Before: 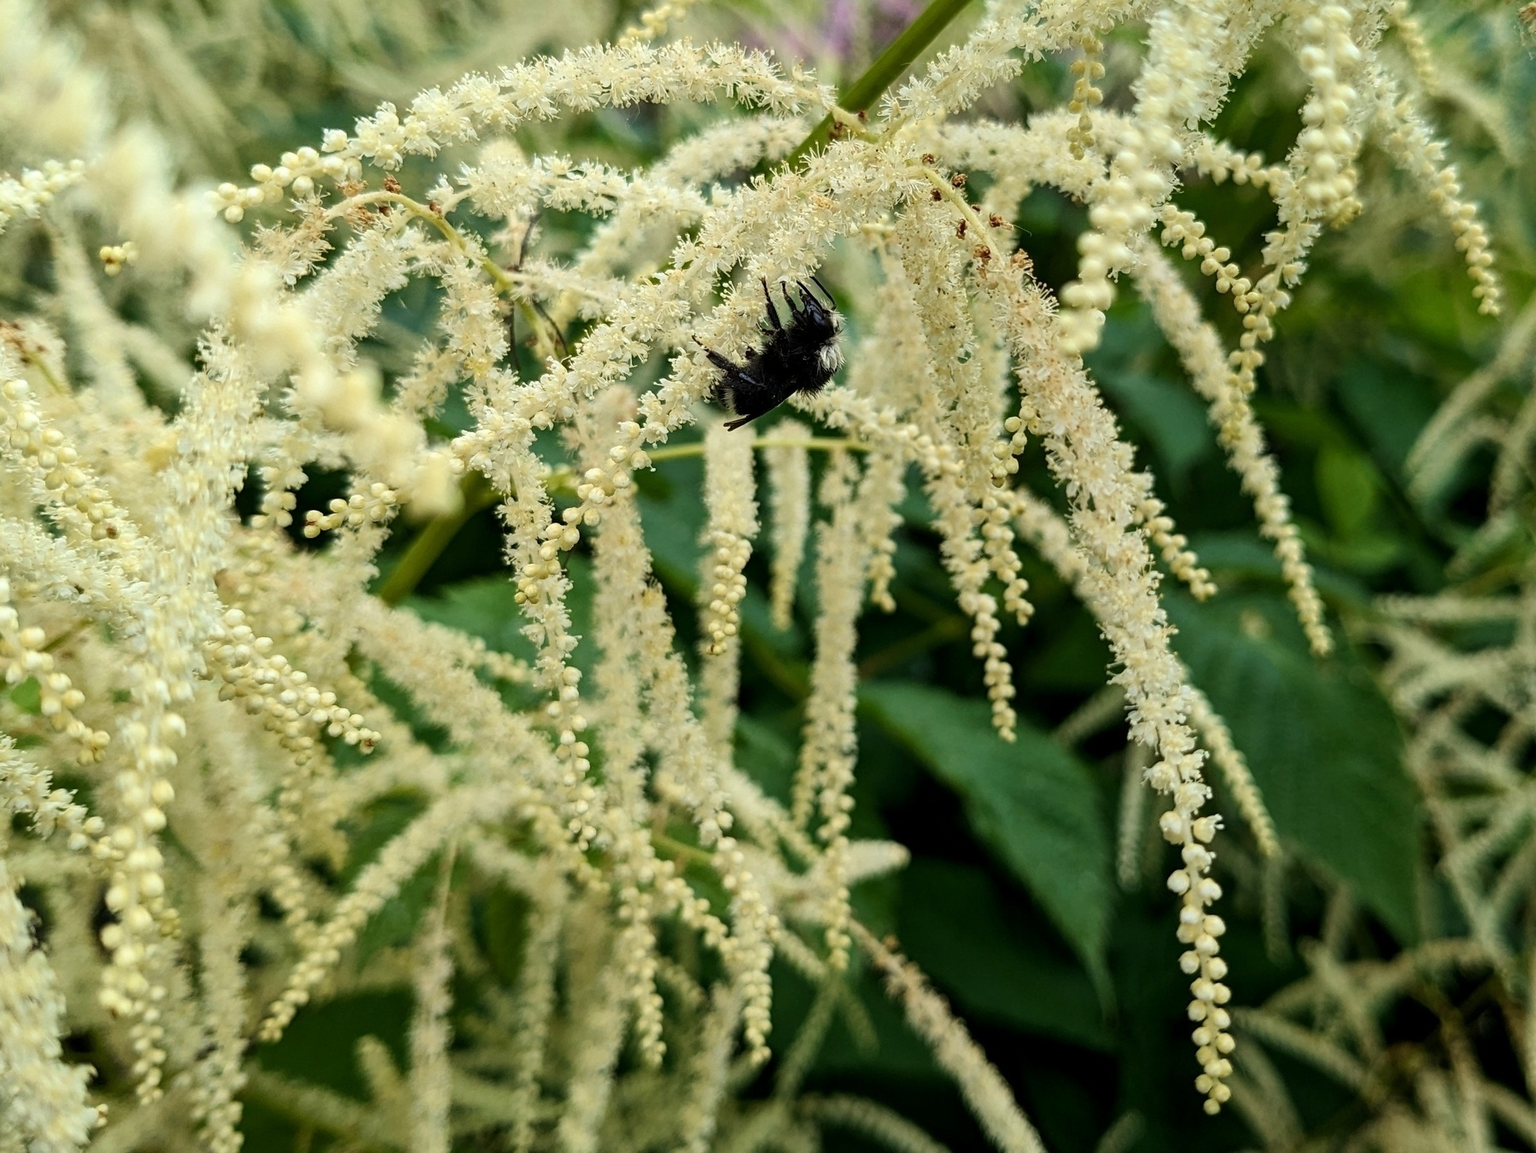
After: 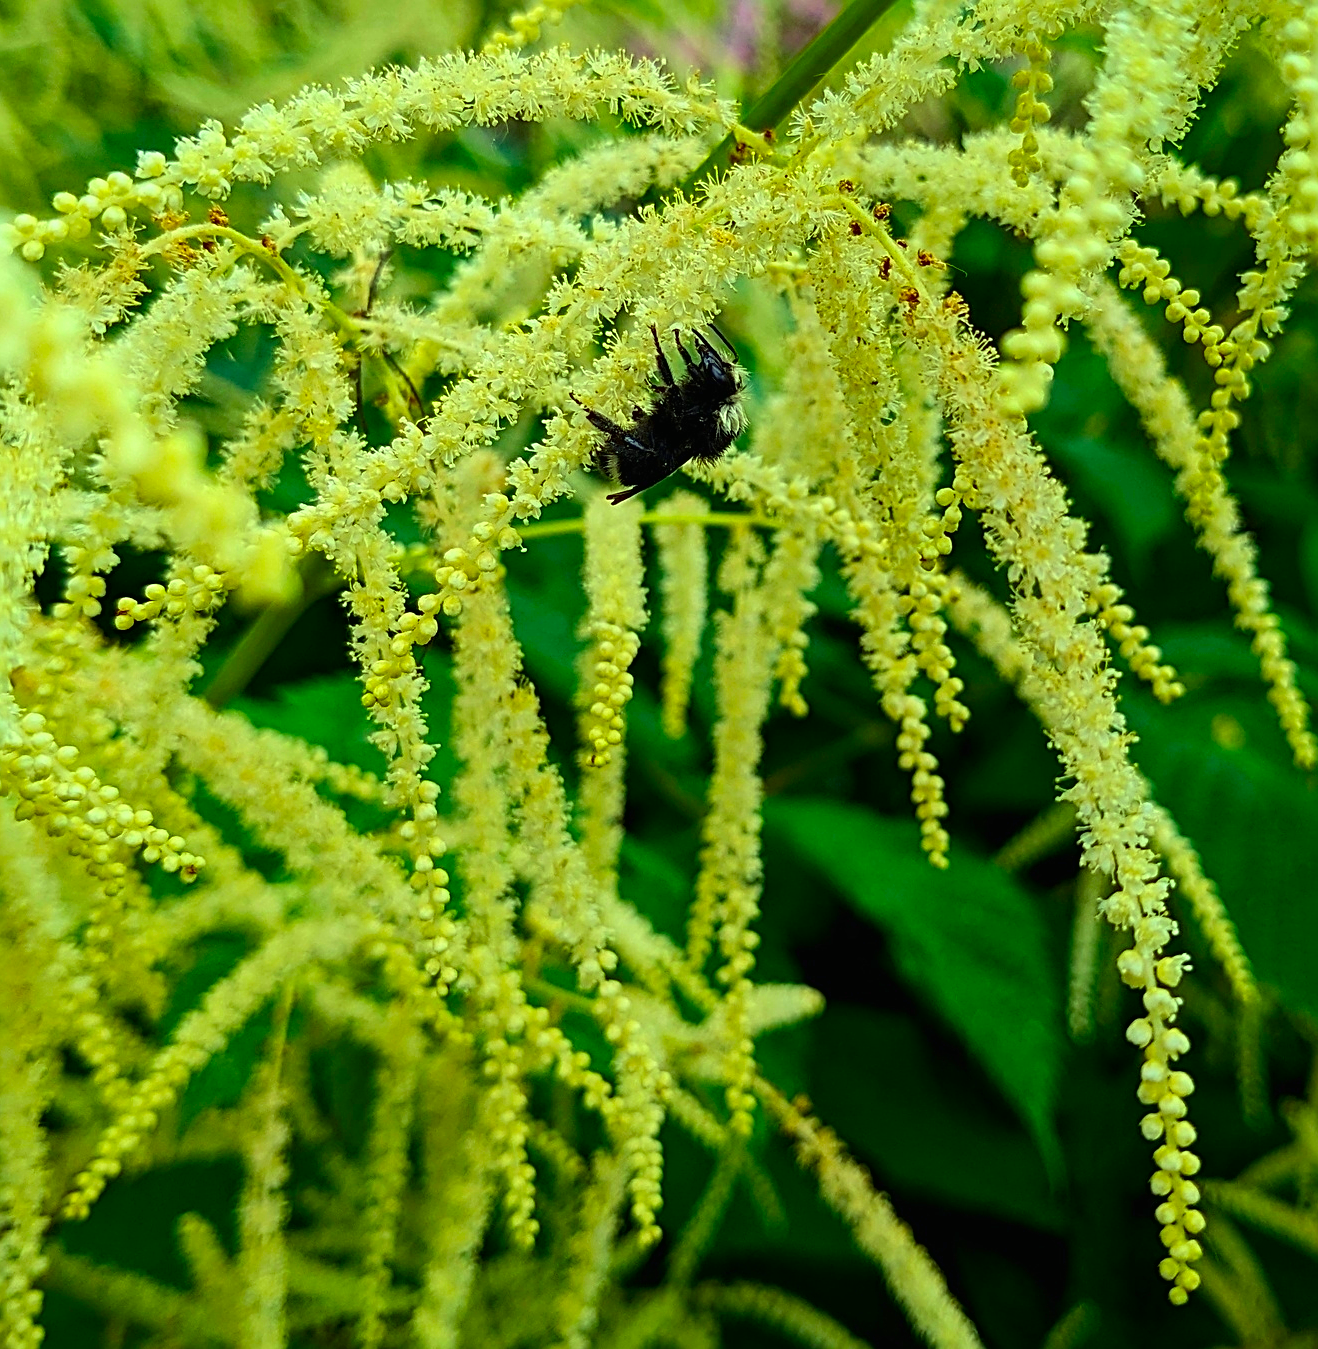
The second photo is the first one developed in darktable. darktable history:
crop: left 13.404%, top 0%, right 13.295%
color correction: highlights a* -10.96, highlights b* 9.93, saturation 1.72
sharpen: radius 2.683, amount 0.659
contrast brightness saturation: contrast -0.017, brightness -0.01, saturation 0.041
